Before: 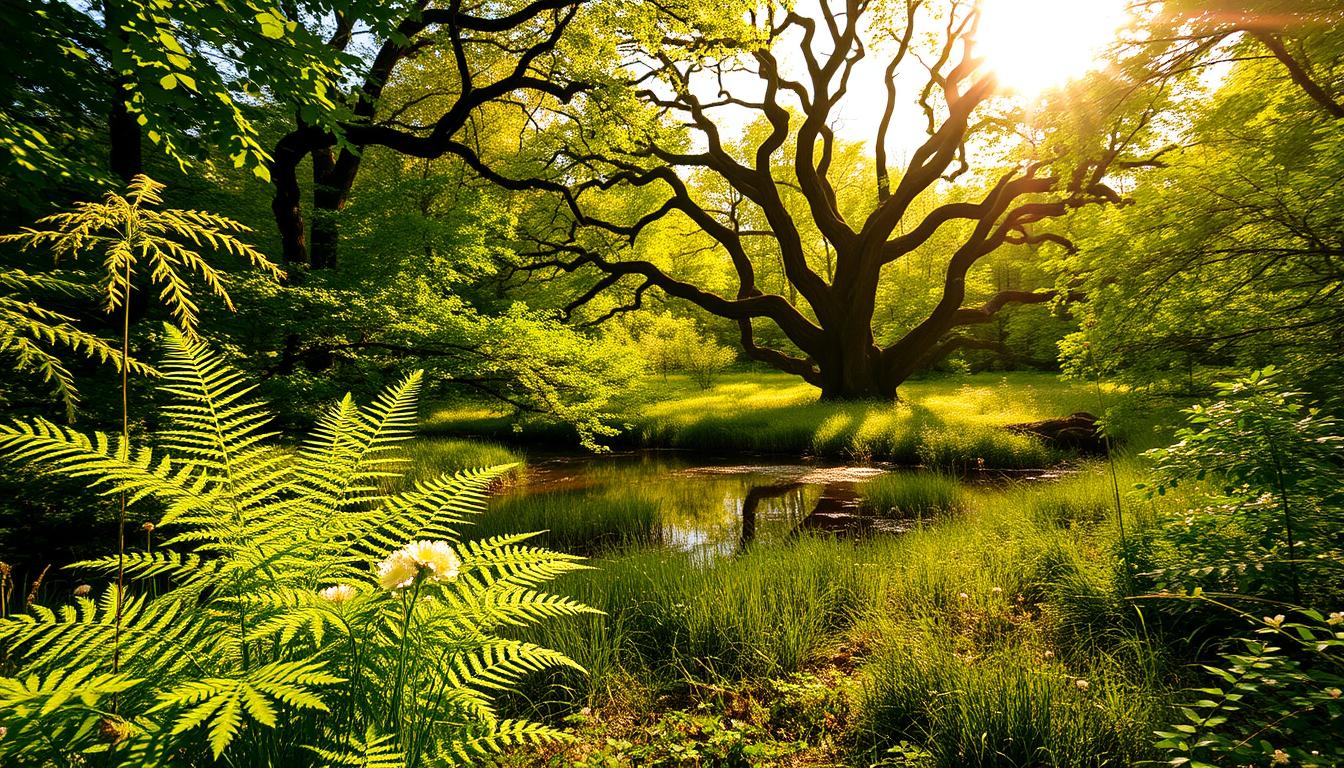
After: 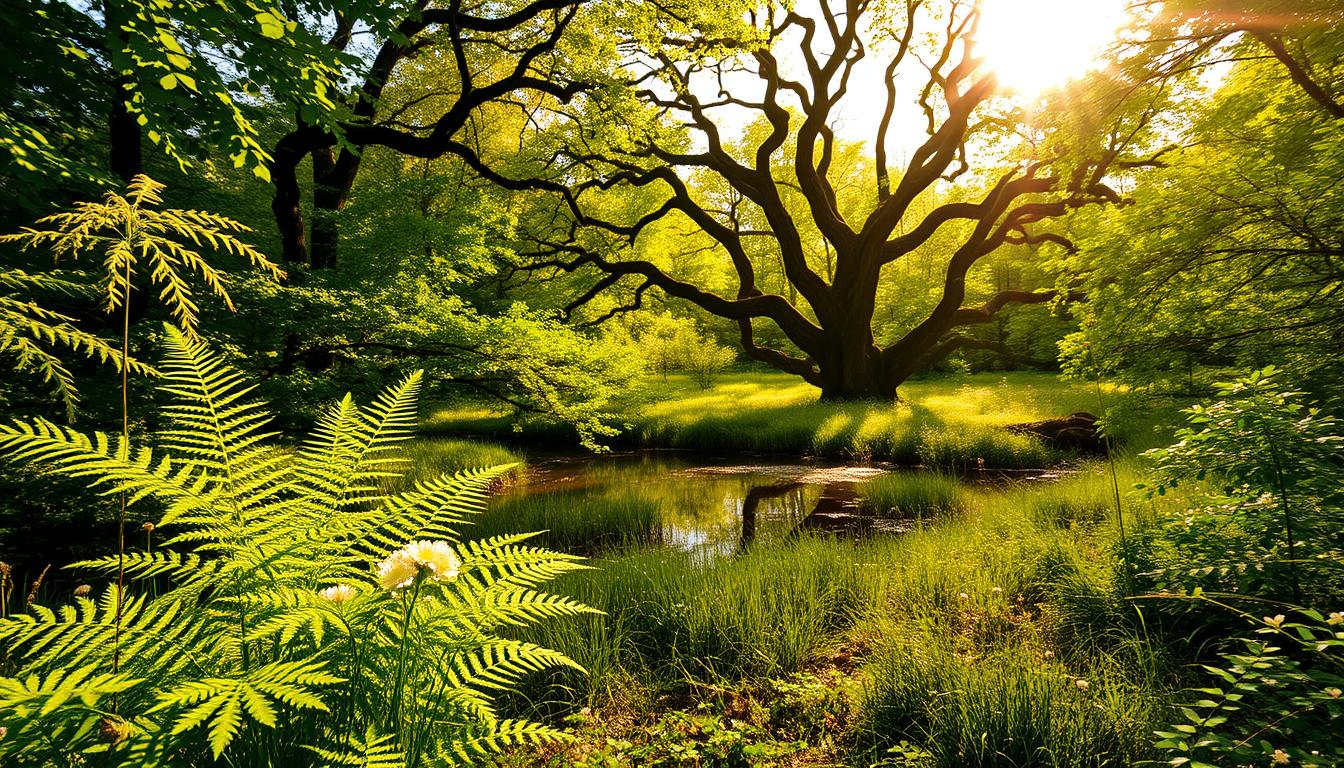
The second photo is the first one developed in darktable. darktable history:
shadows and highlights: shadows 29.49, highlights -30.4, low approximation 0.01, soften with gaussian
